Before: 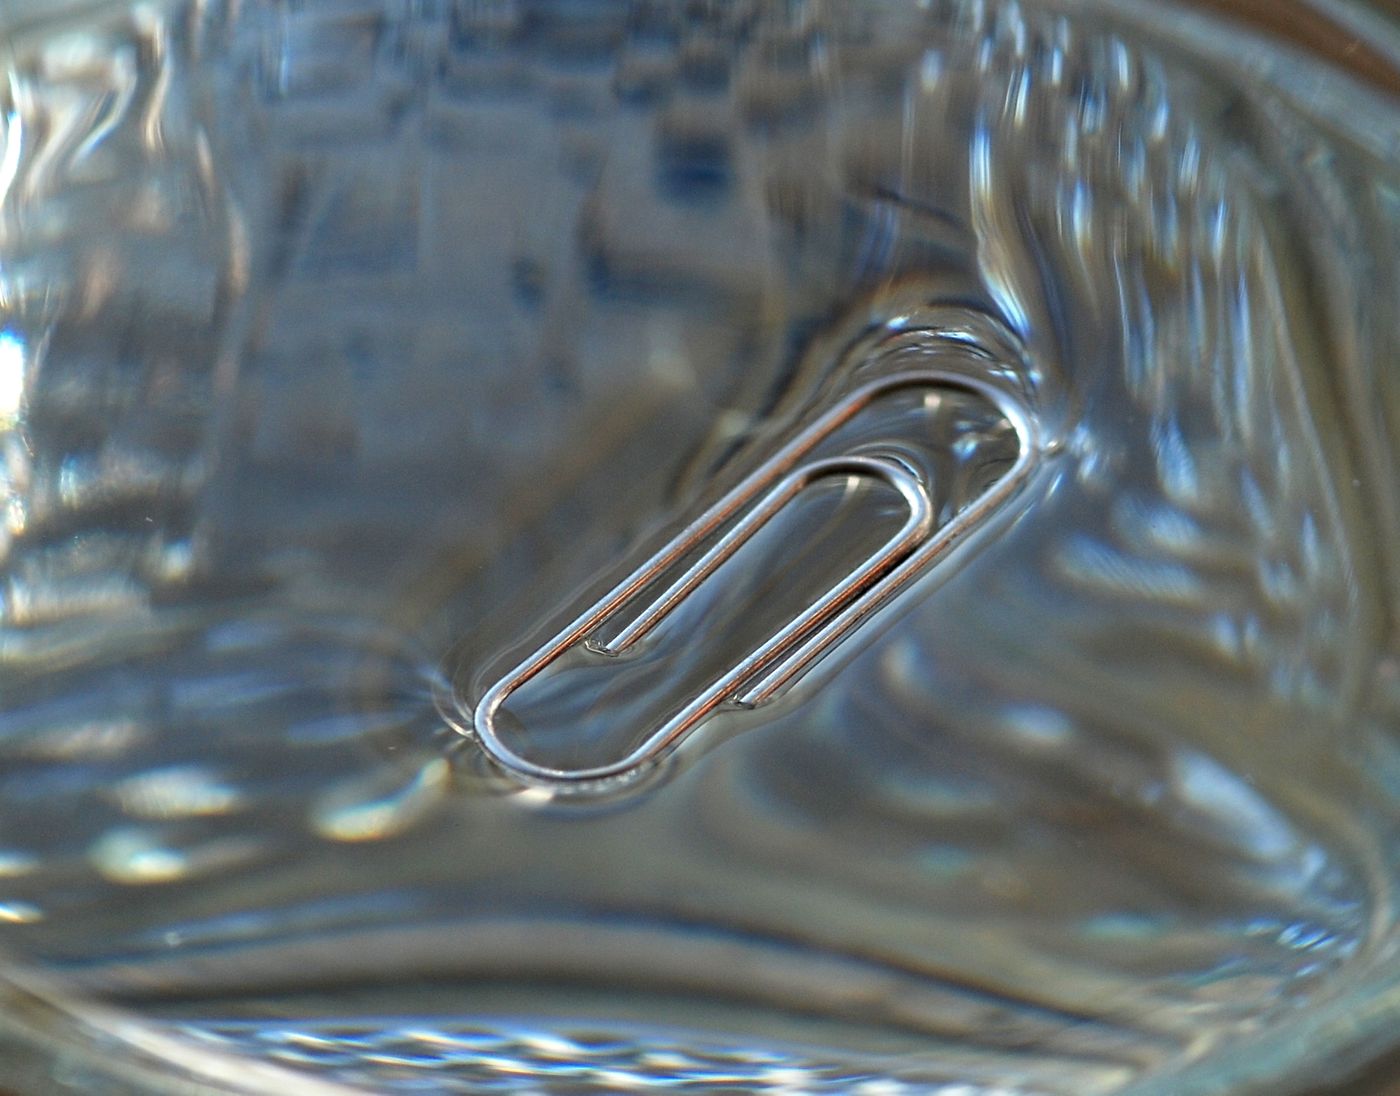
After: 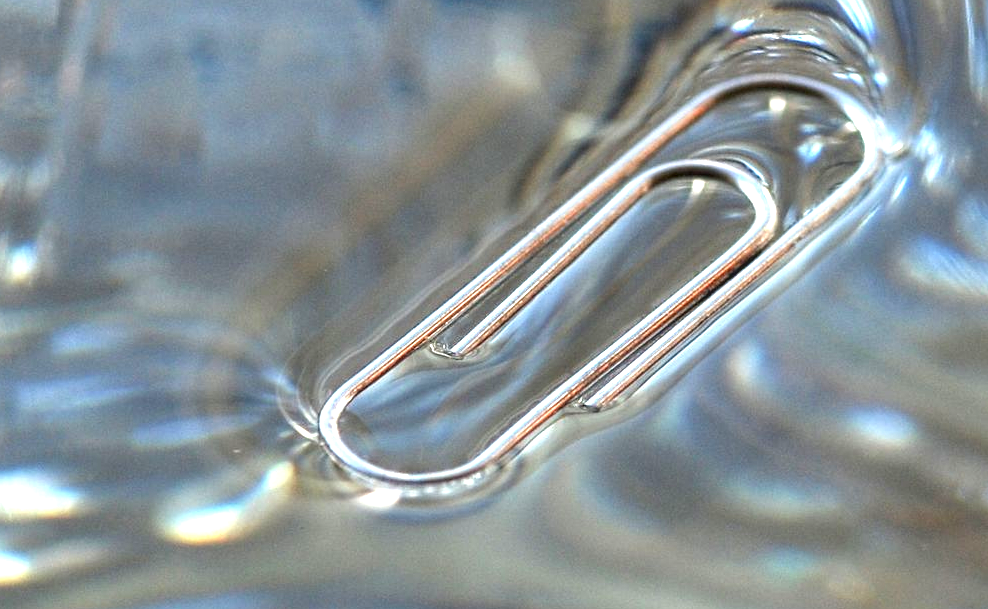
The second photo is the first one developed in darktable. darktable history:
crop: left 11.095%, top 27.178%, right 18.261%, bottom 16.999%
local contrast: on, module defaults
exposure: black level correction 0, exposure 1.178 EV, compensate highlight preservation false
